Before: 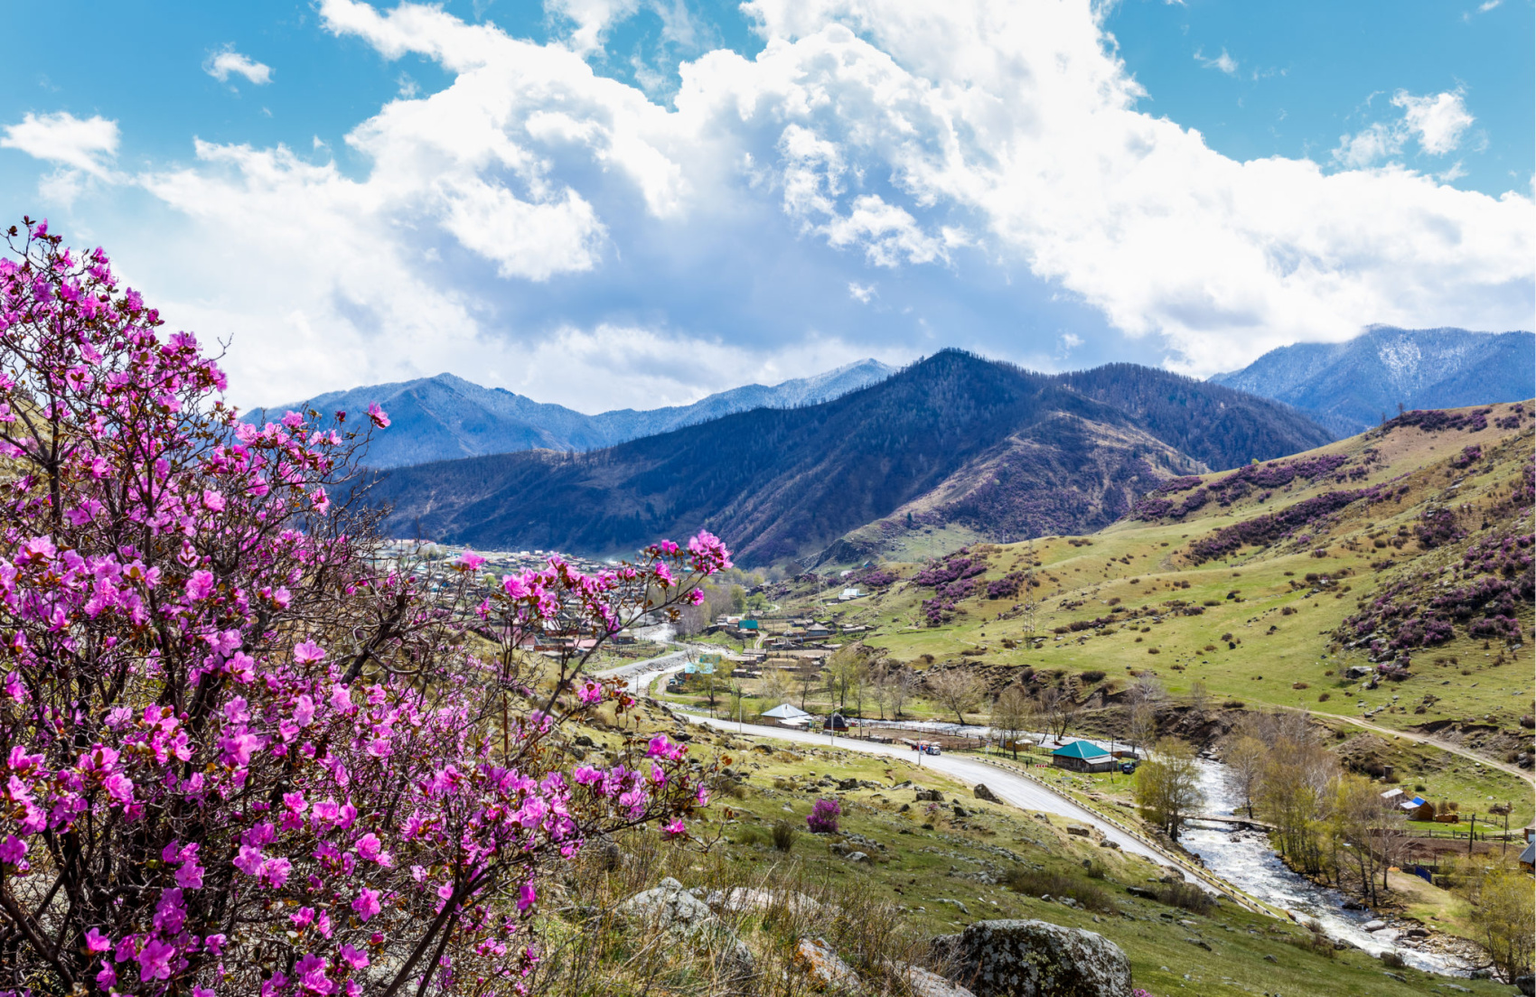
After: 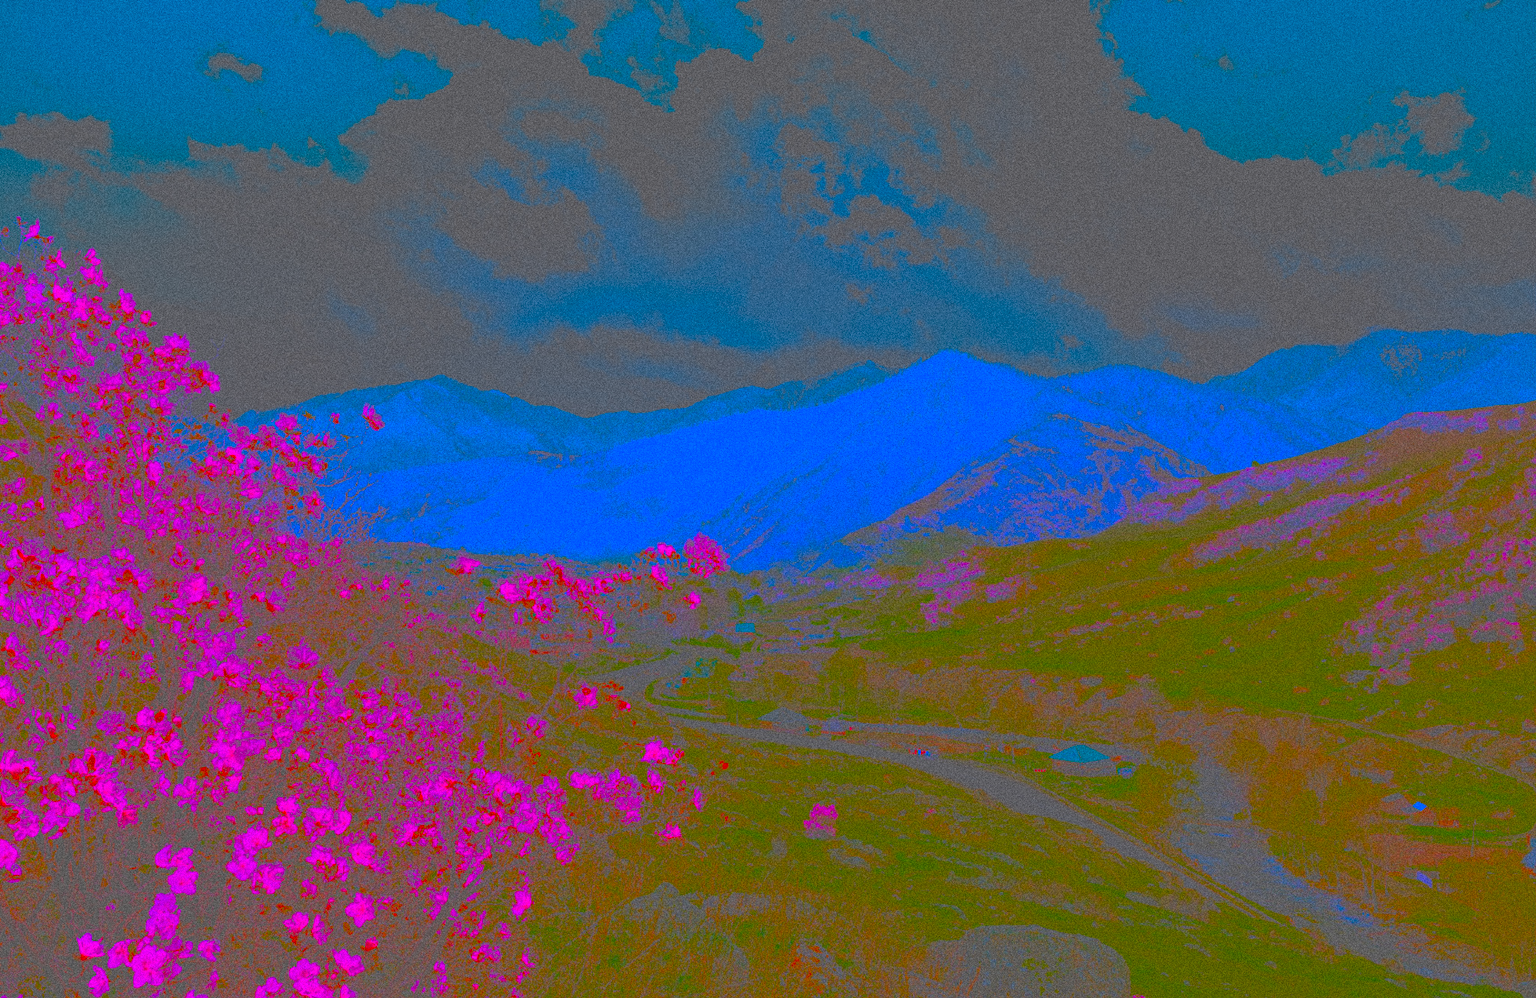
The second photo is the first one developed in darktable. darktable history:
grain: coarseness 0.09 ISO, strength 40%
white balance: red 1.004, blue 1.024
contrast equalizer: octaves 7, y [[0.6 ×6], [0.55 ×6], [0 ×6], [0 ×6], [0 ×6]], mix -0.3
crop and rotate: left 0.614%, top 0.179%, bottom 0.309%
contrast brightness saturation: contrast -0.99, brightness -0.17, saturation 0.75
base curve: curves: ch0 [(0, 0) (0.032, 0.025) (0.121, 0.166) (0.206, 0.329) (0.605, 0.79) (1, 1)], preserve colors none
